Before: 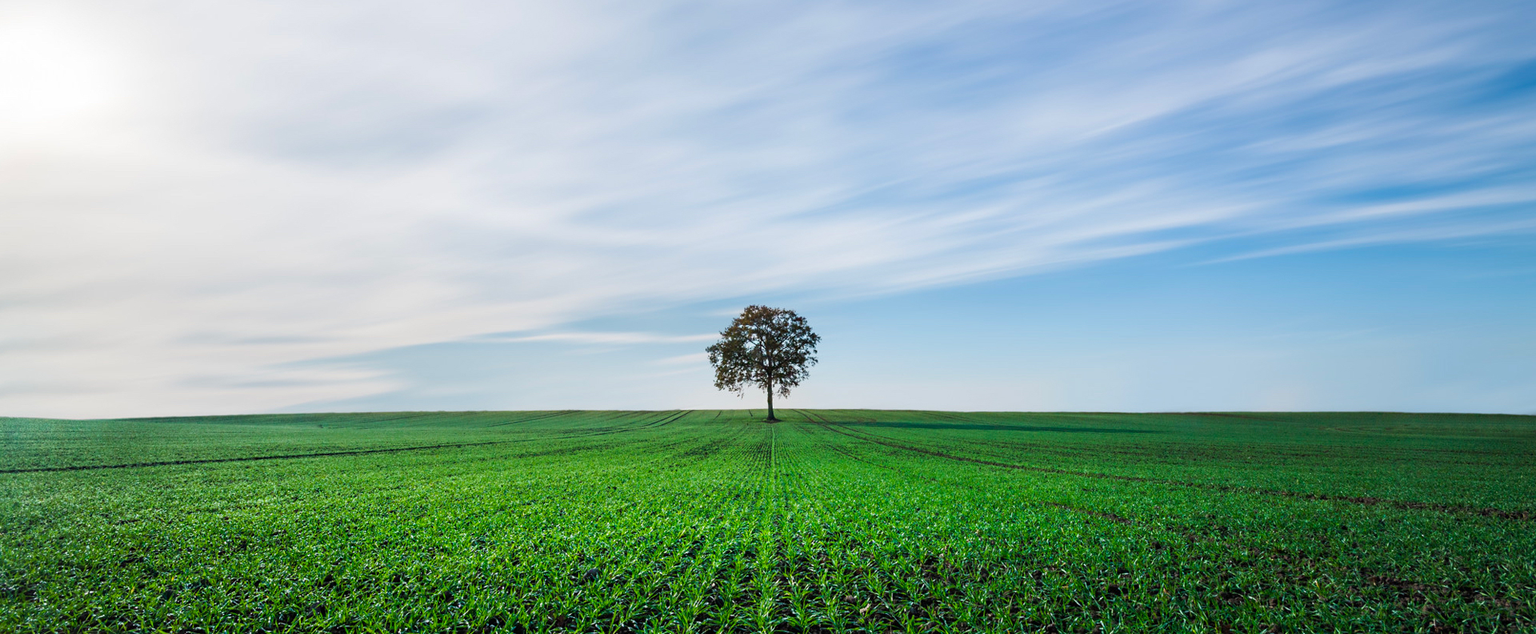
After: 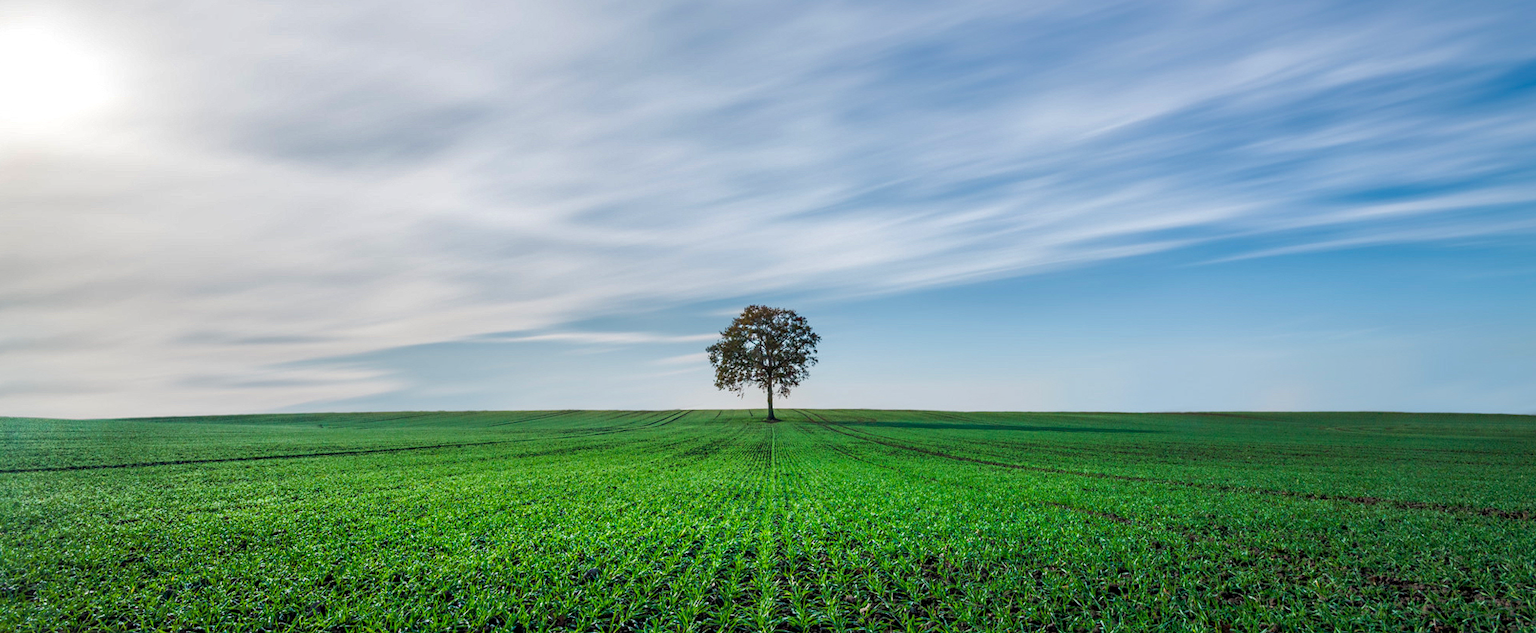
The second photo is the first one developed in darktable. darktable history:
tone equalizer: -8 EV 0.06 EV, smoothing diameter 25%, edges refinement/feathering 10, preserve details guided filter
shadows and highlights: on, module defaults
local contrast: on, module defaults
